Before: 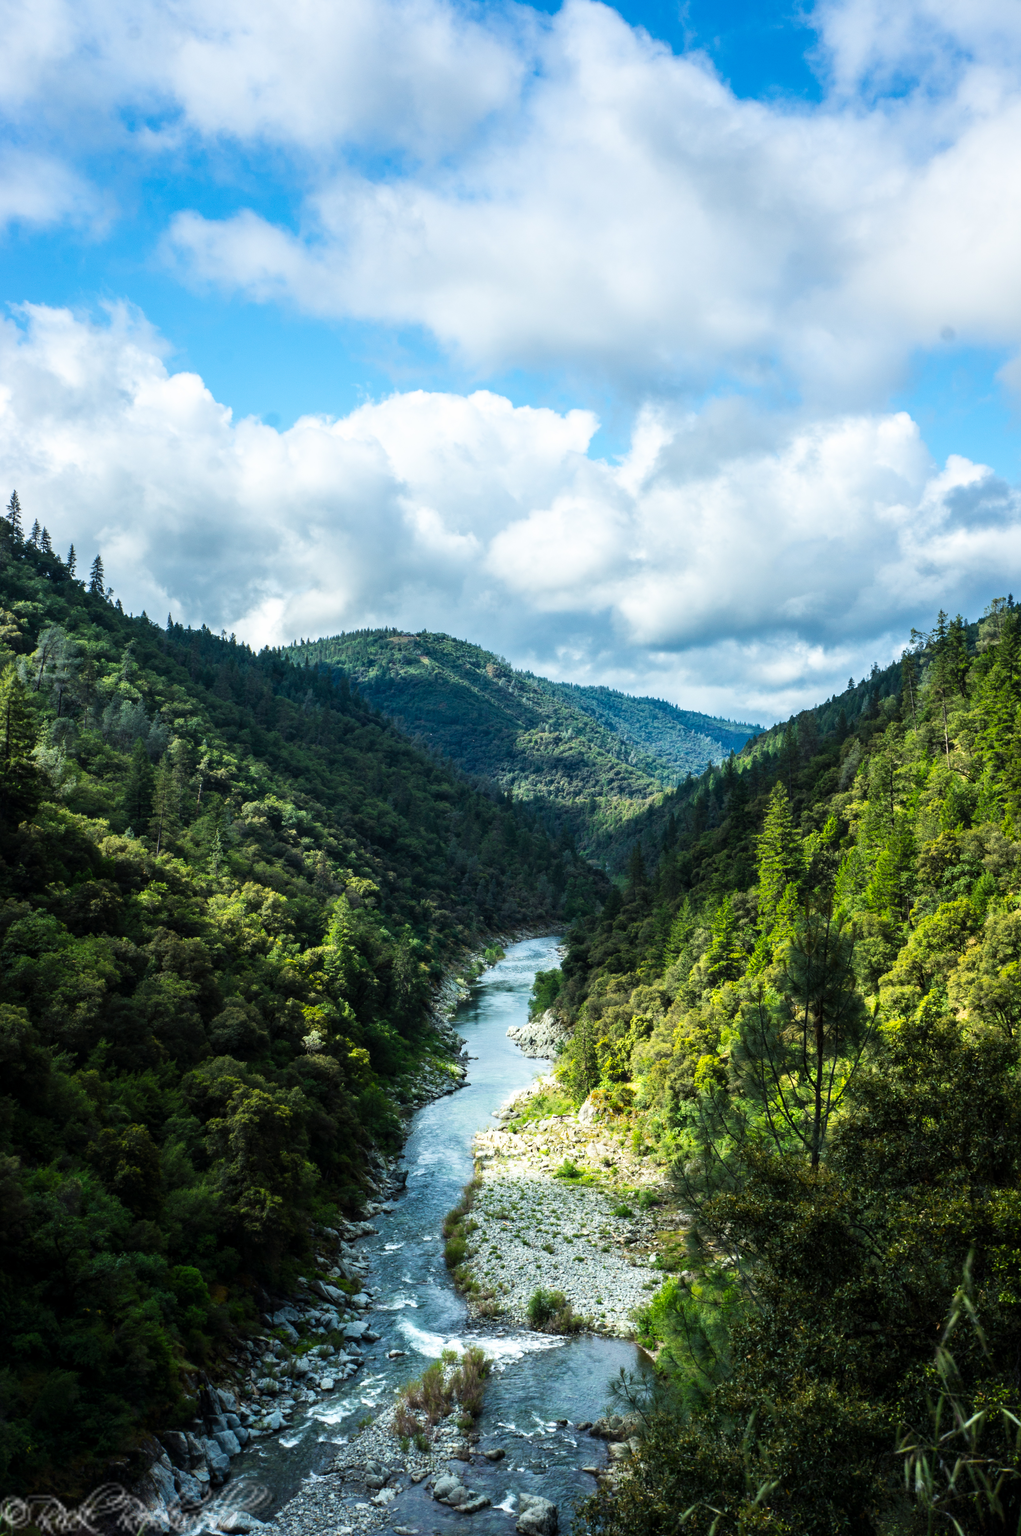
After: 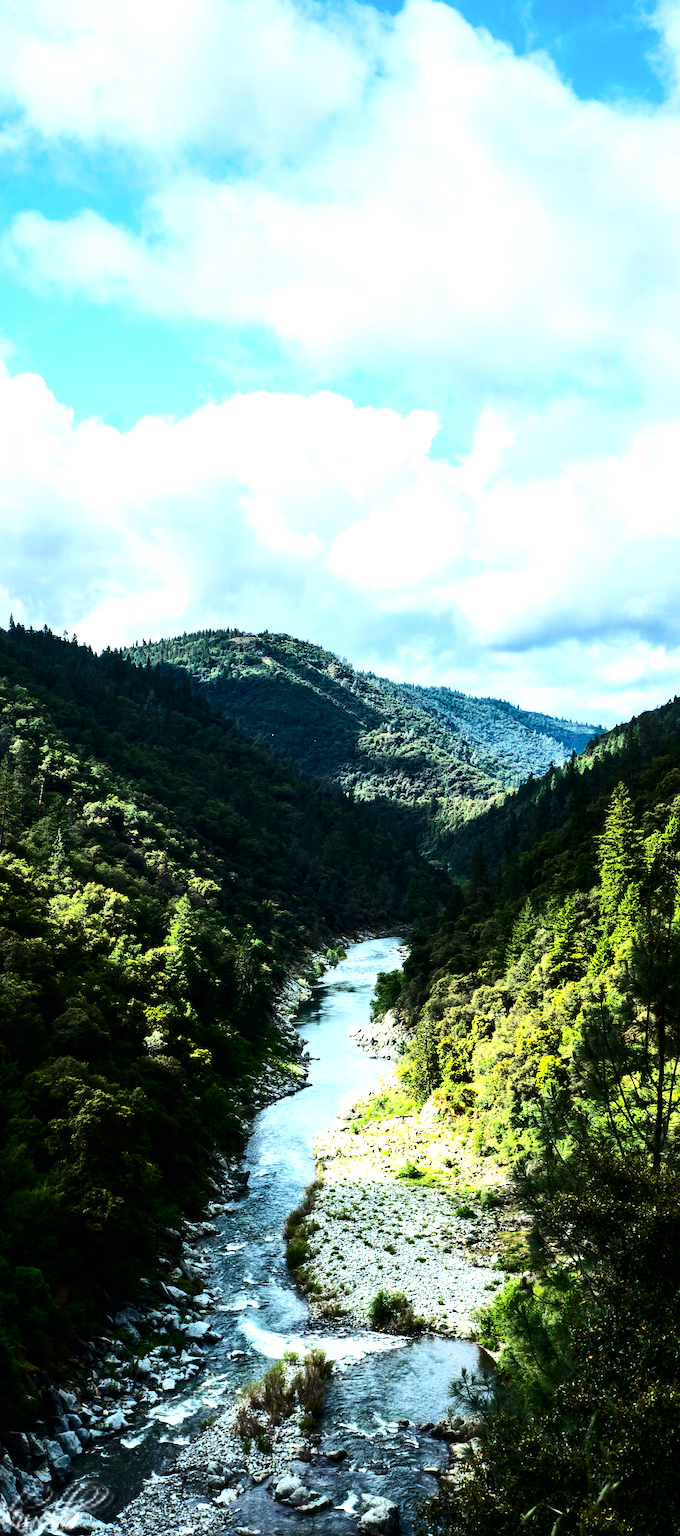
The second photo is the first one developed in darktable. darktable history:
tone equalizer: -8 EV -0.75 EV, -7 EV -0.7 EV, -6 EV -0.6 EV, -5 EV -0.4 EV, -3 EV 0.4 EV, -2 EV 0.6 EV, -1 EV 0.7 EV, +0 EV 0.75 EV, edges refinement/feathering 500, mask exposure compensation -1.57 EV, preserve details no
sharpen: amount 0.2
contrast brightness saturation: contrast 0.28
crop and rotate: left 15.546%, right 17.787%
